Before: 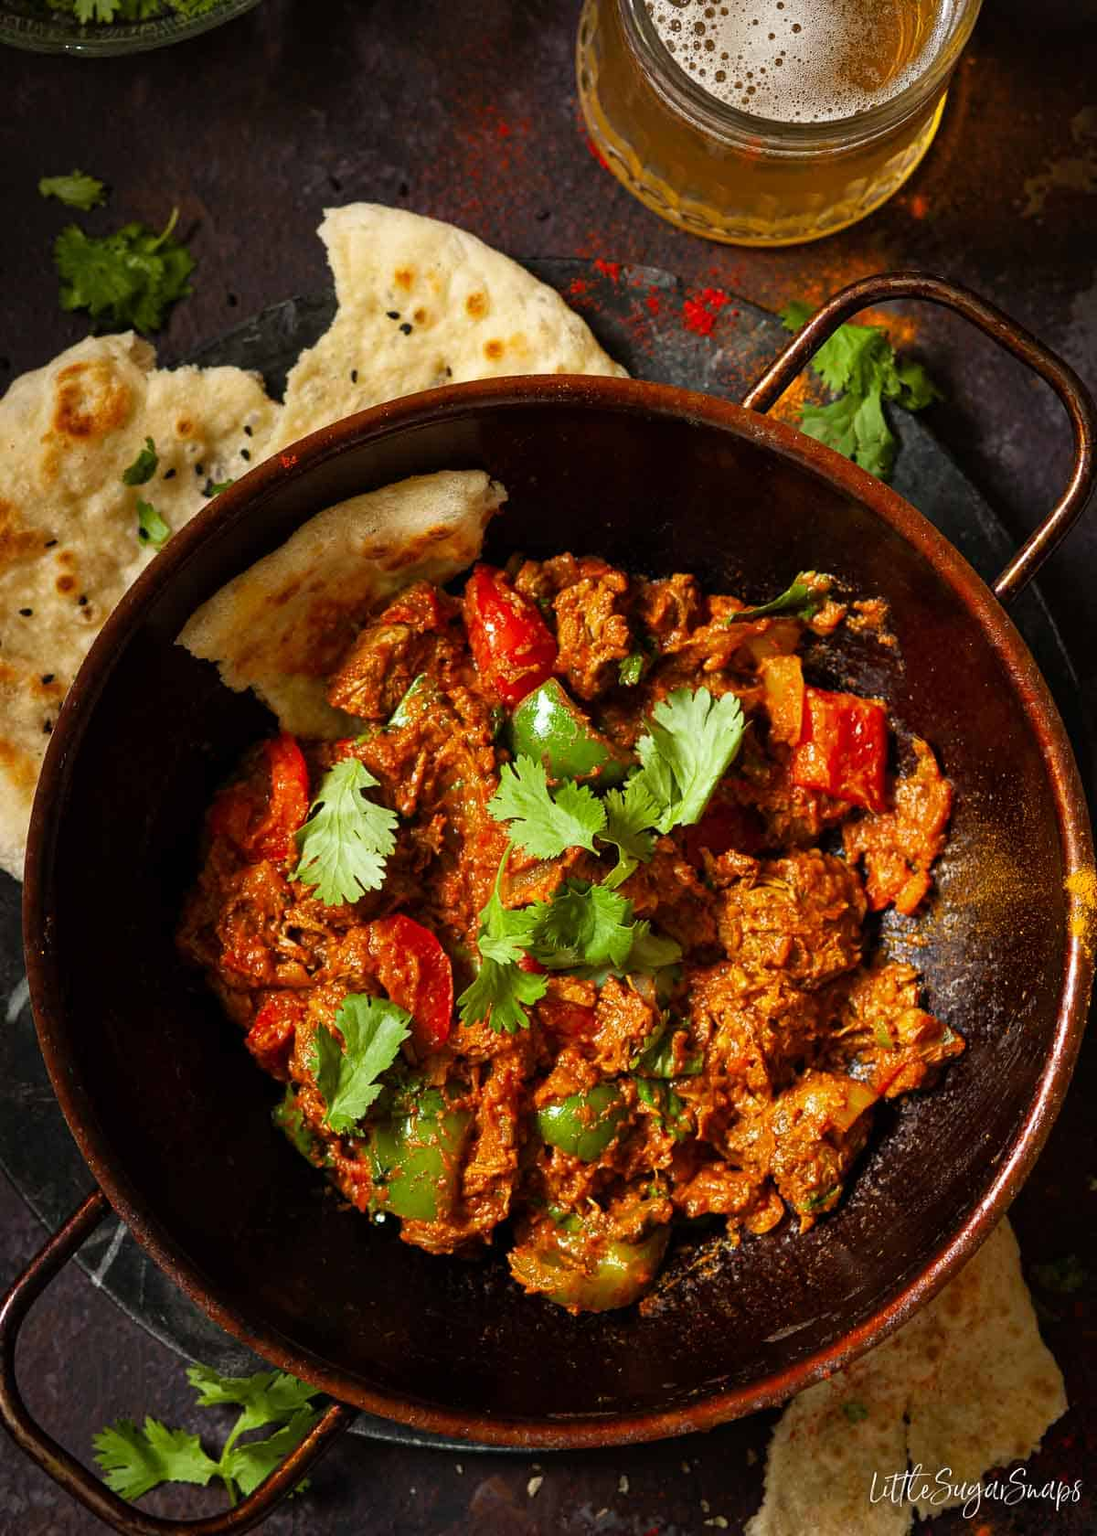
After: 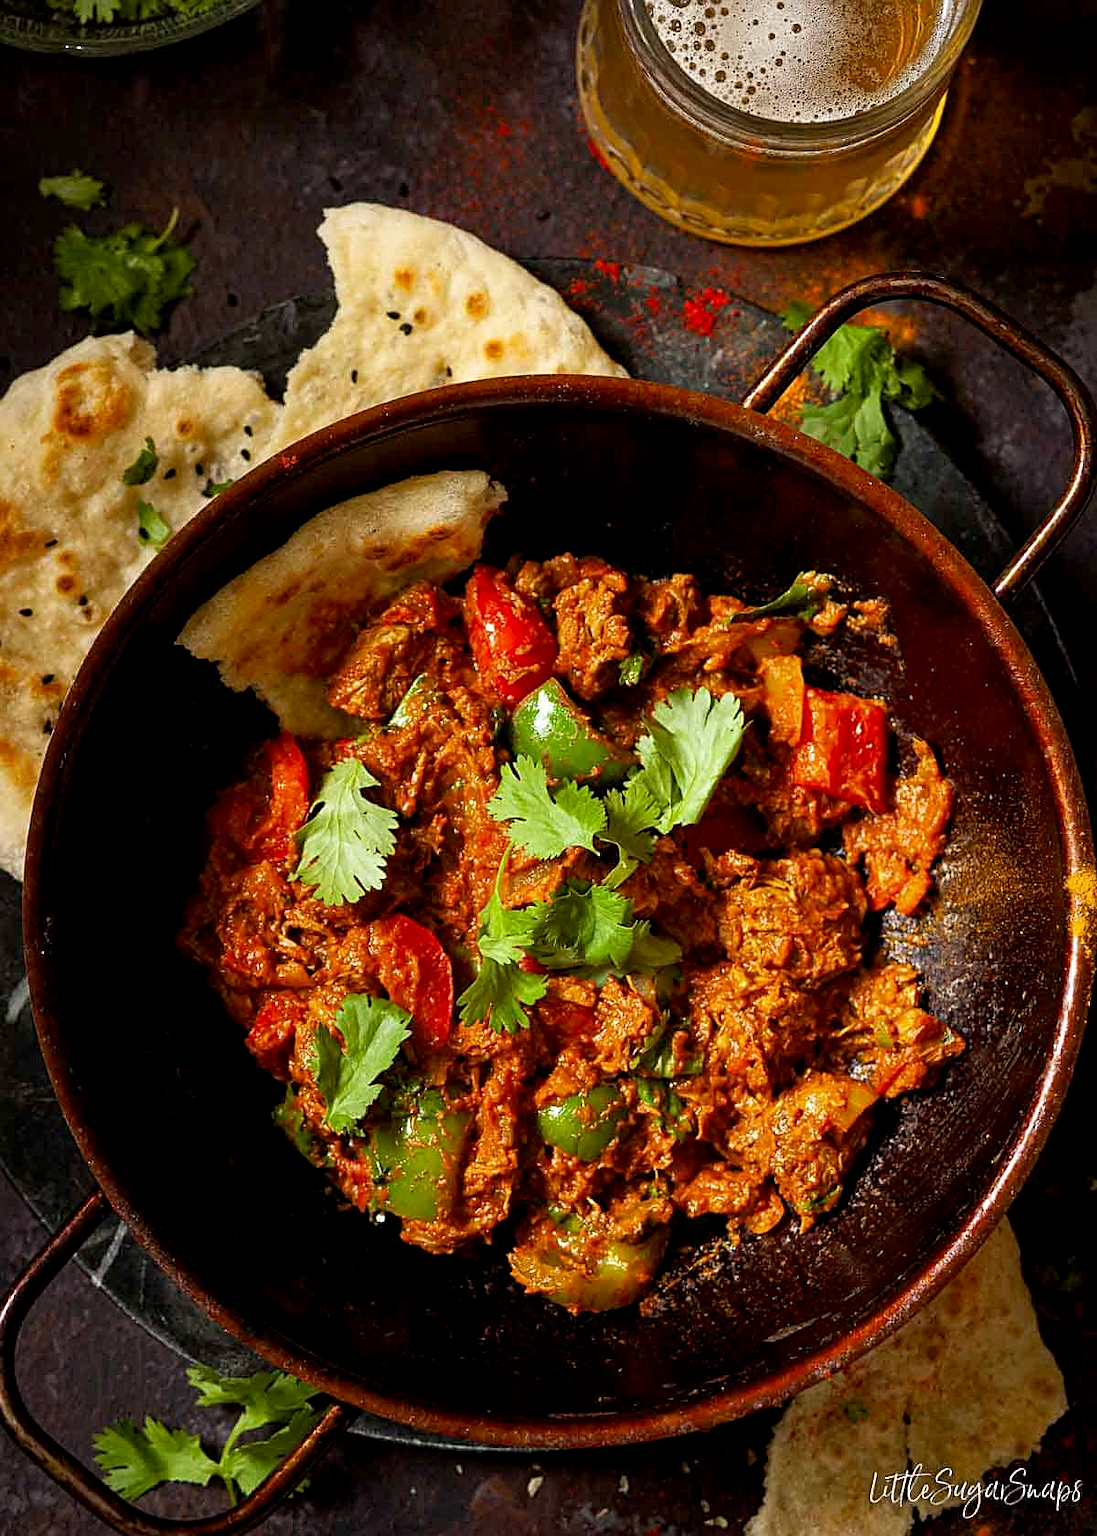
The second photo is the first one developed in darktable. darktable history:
exposure: black level correction 0.004, exposure 0.014 EV, compensate highlight preservation false
sharpen: on, module defaults
